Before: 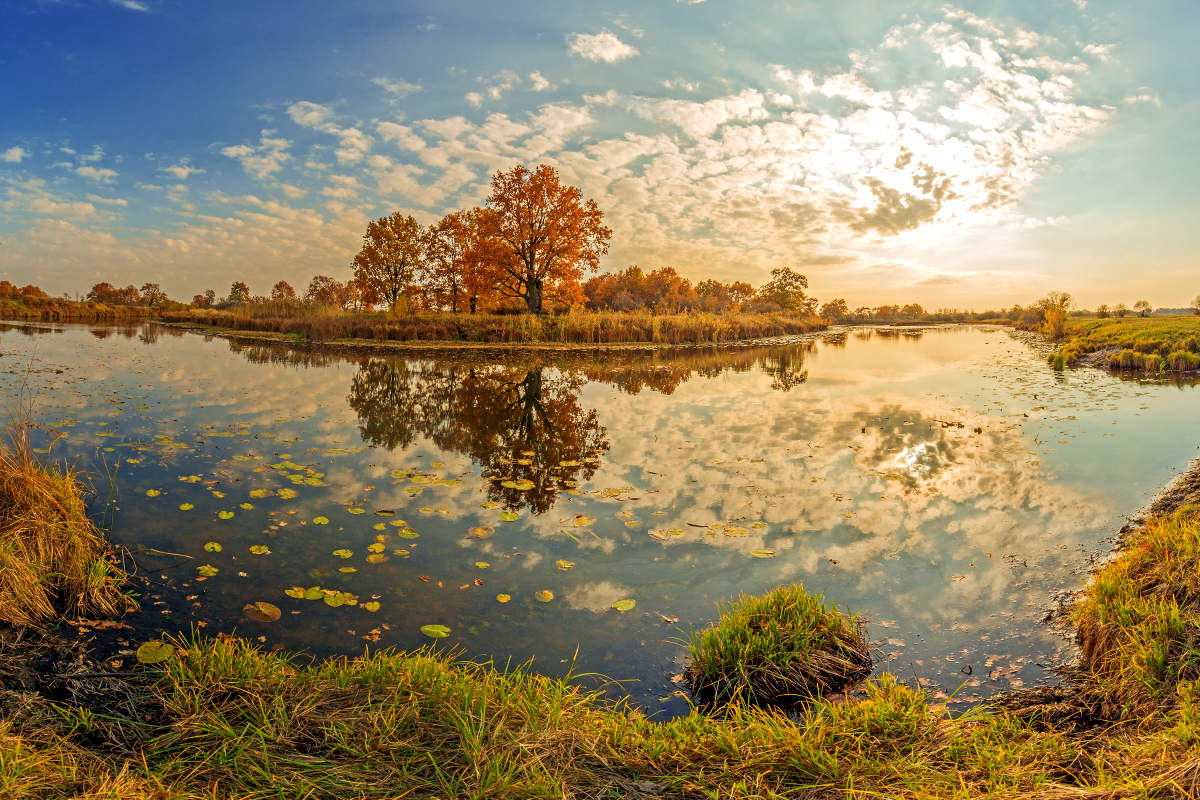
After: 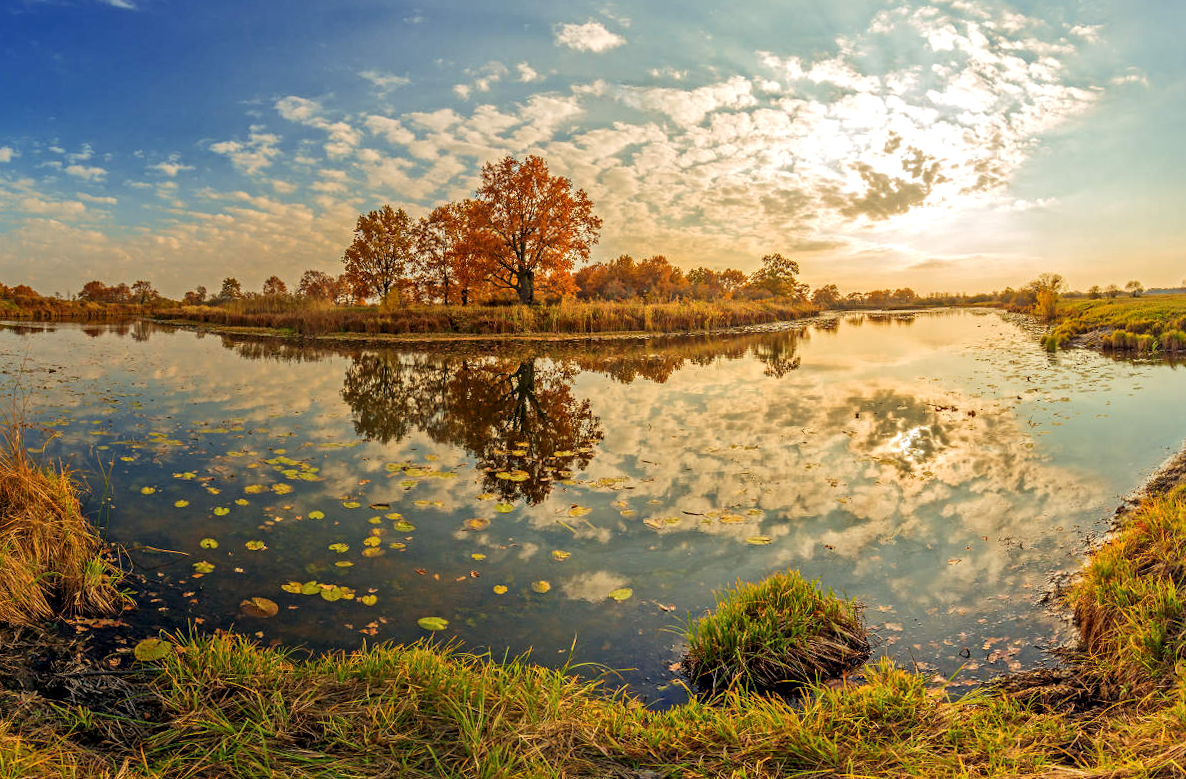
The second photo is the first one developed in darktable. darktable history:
rotate and perspective: rotation -1°, crop left 0.011, crop right 0.989, crop top 0.025, crop bottom 0.975
local contrast: mode bilateral grid, contrast 20, coarseness 50, detail 120%, midtone range 0.2
